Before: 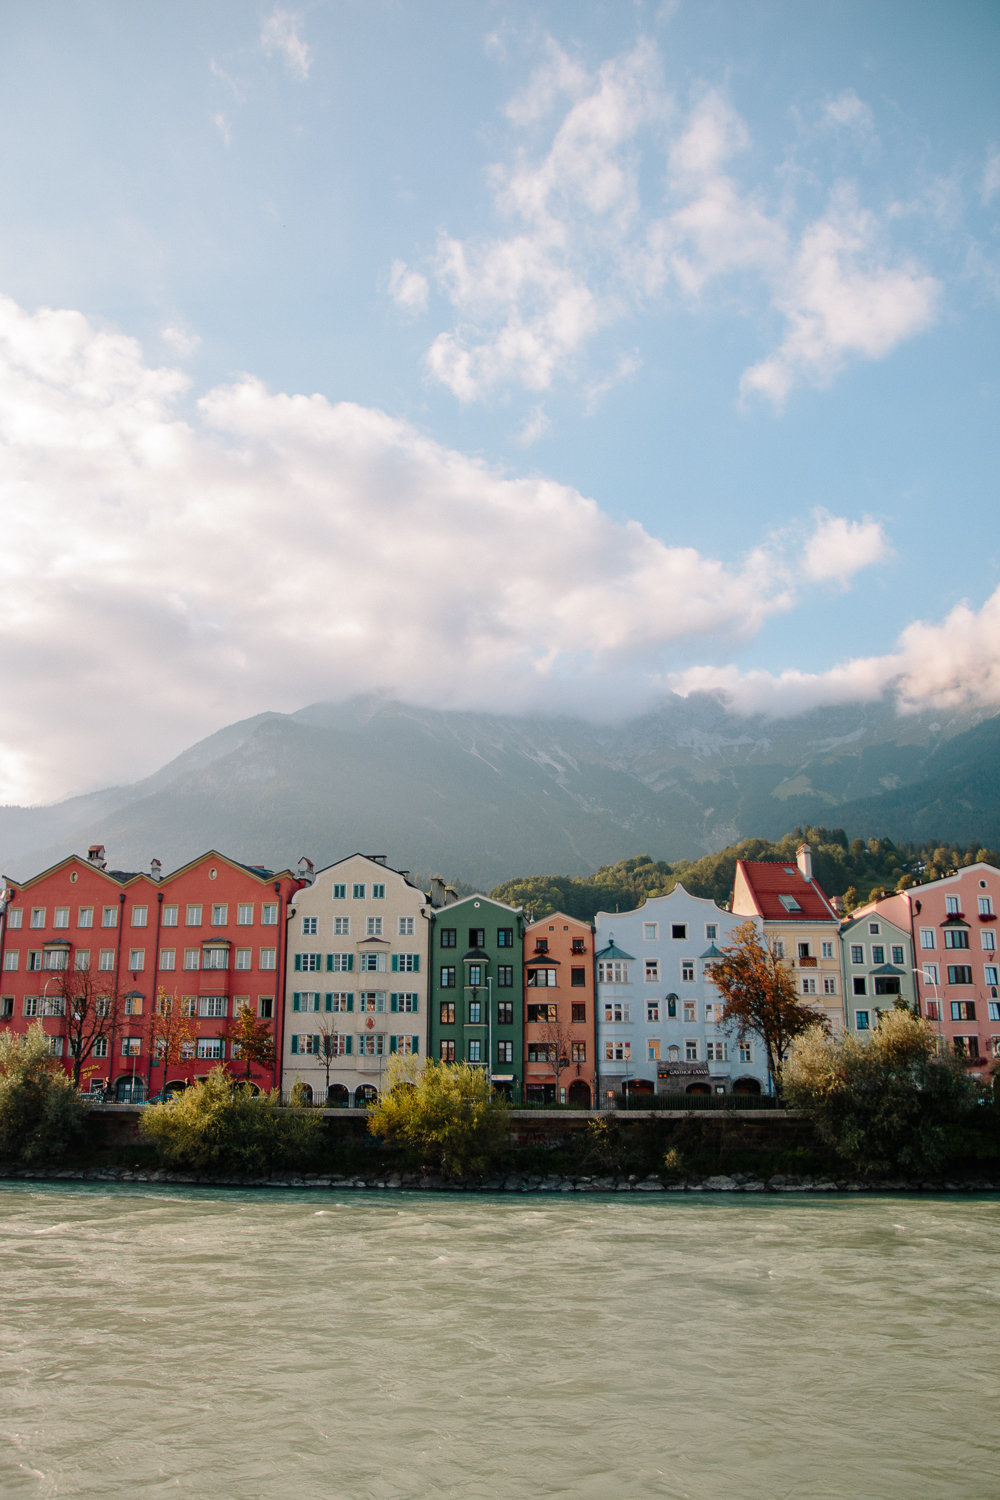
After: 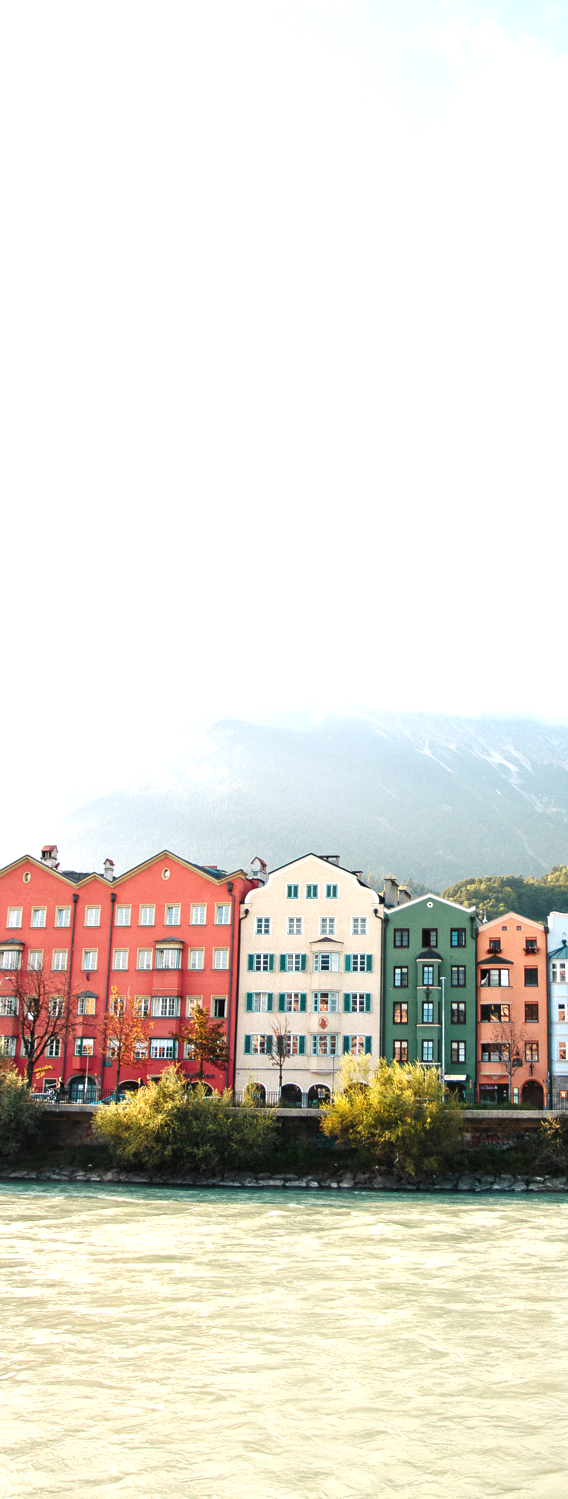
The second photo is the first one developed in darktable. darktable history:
exposure: black level correction 0, exposure 1.377 EV, compensate highlight preservation false
crop: left 4.769%, right 38.343%
contrast brightness saturation: saturation -0.051
